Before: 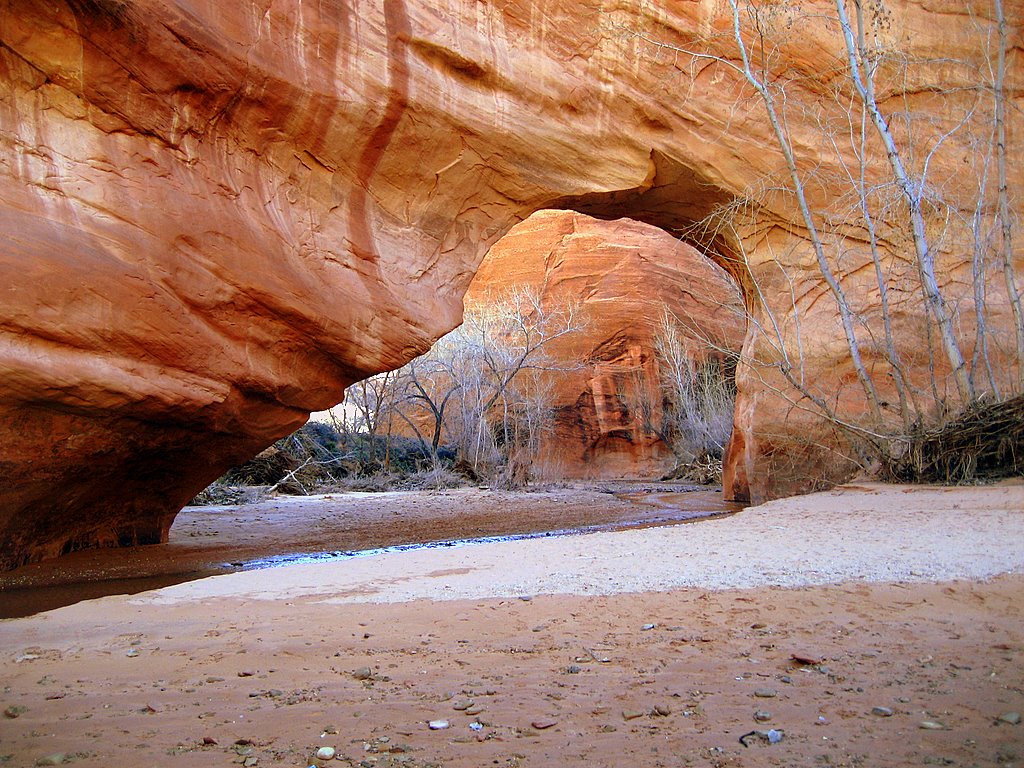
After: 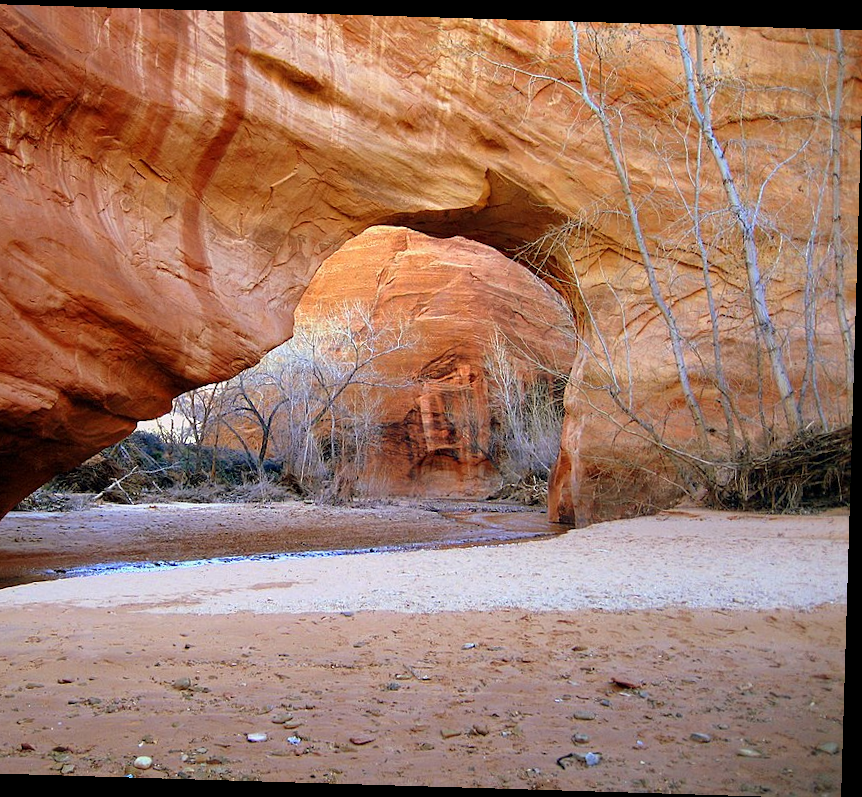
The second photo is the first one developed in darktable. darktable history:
crop: left 17.582%, bottom 0.031%
rotate and perspective: rotation 1.72°, automatic cropping off
